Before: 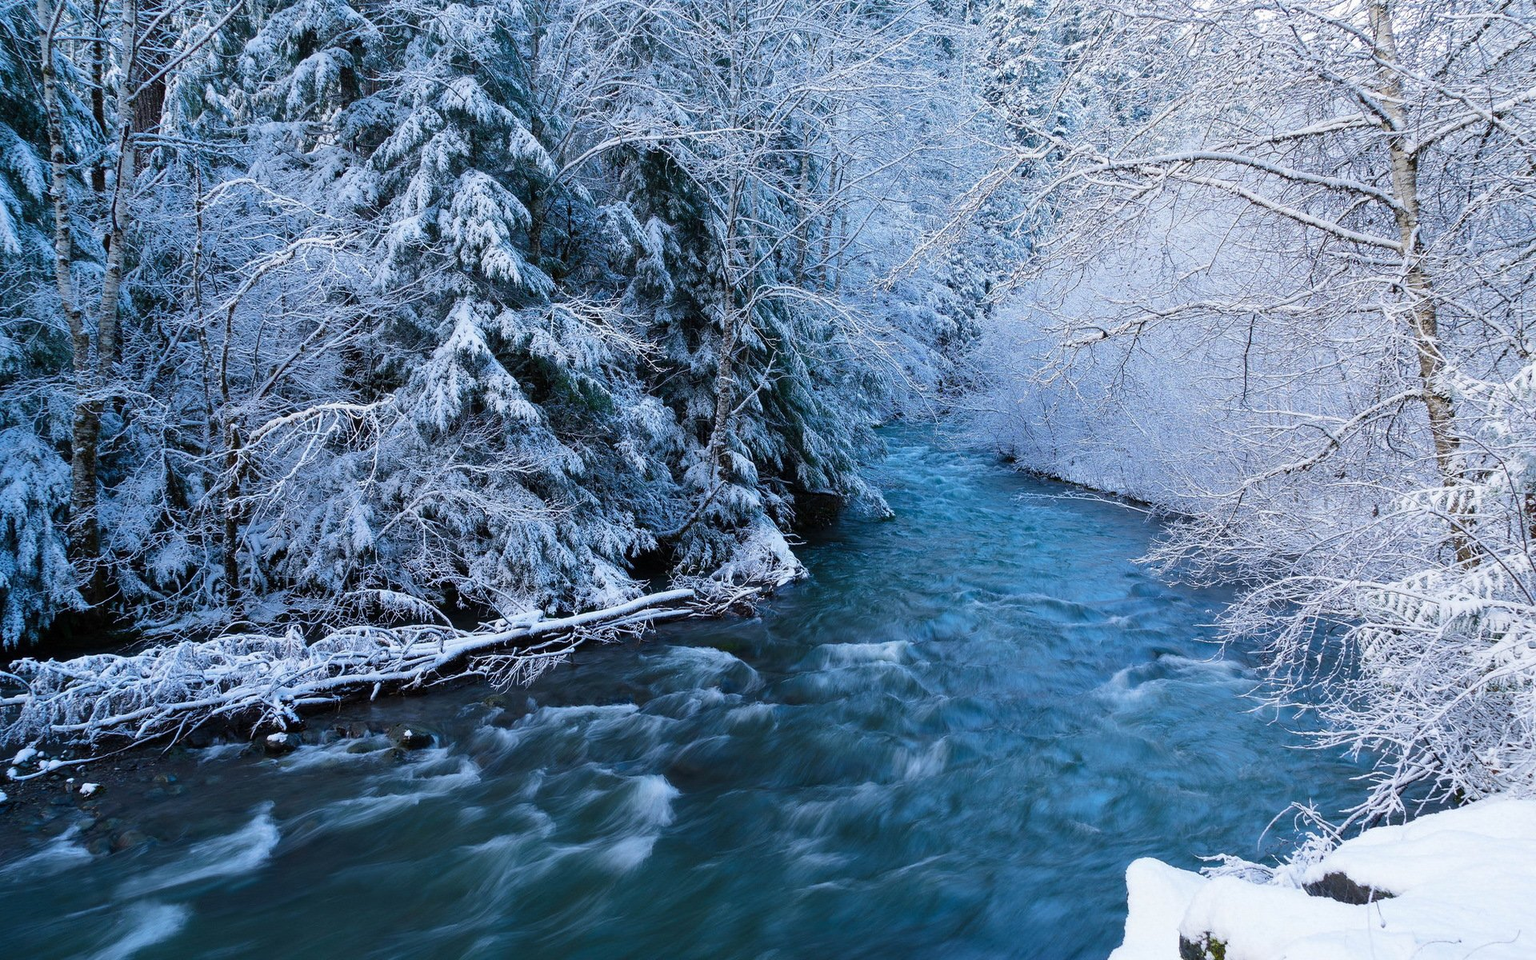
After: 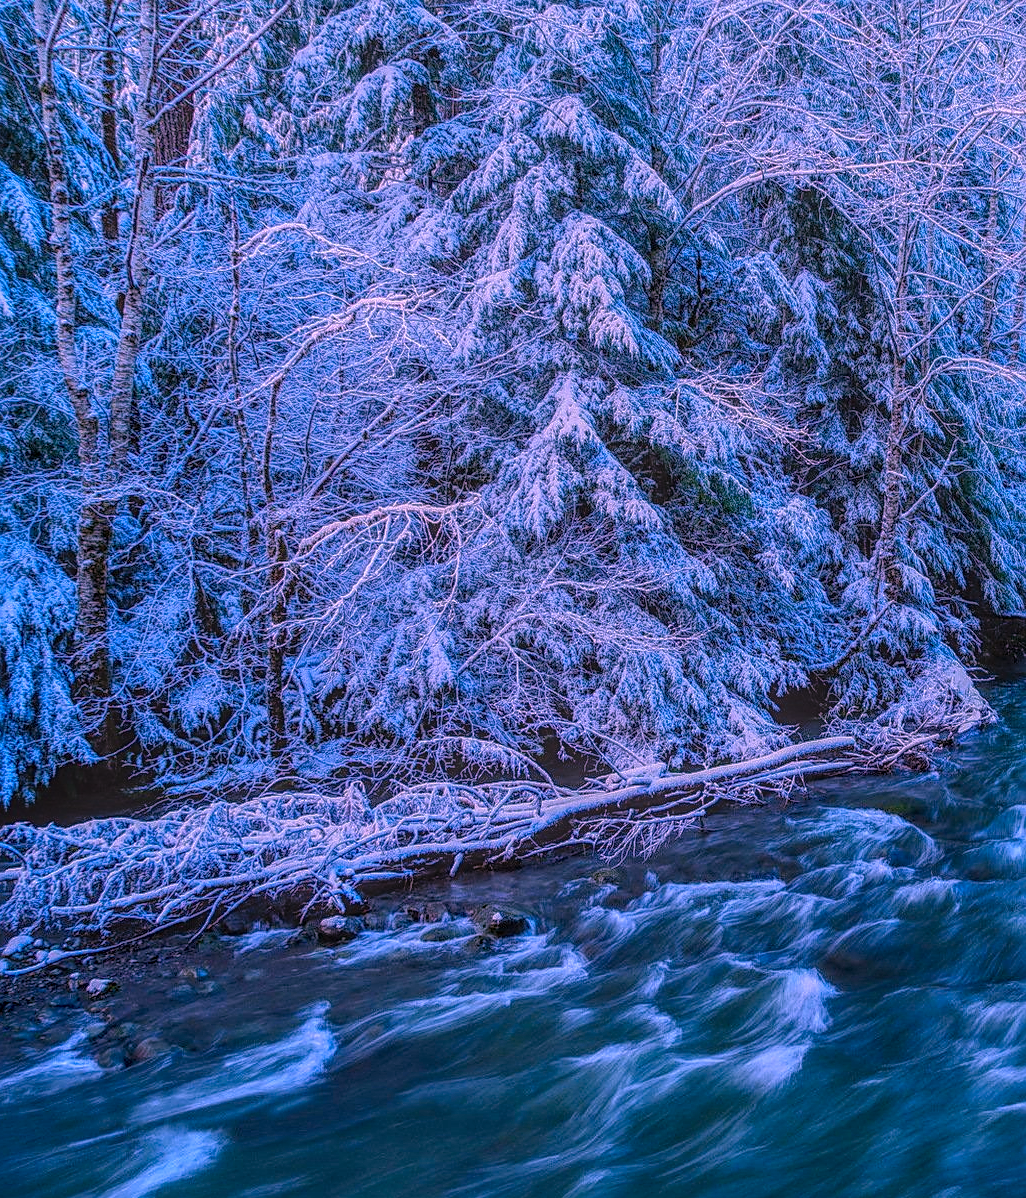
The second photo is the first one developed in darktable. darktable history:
local contrast: highlights 2%, shadows 4%, detail 201%, midtone range 0.248
exposure: compensate highlight preservation false
crop: left 0.694%, right 45.412%, bottom 0.084%
color correction: highlights a* 19.16, highlights b* -11.25, saturation 1.66
sharpen: on, module defaults
